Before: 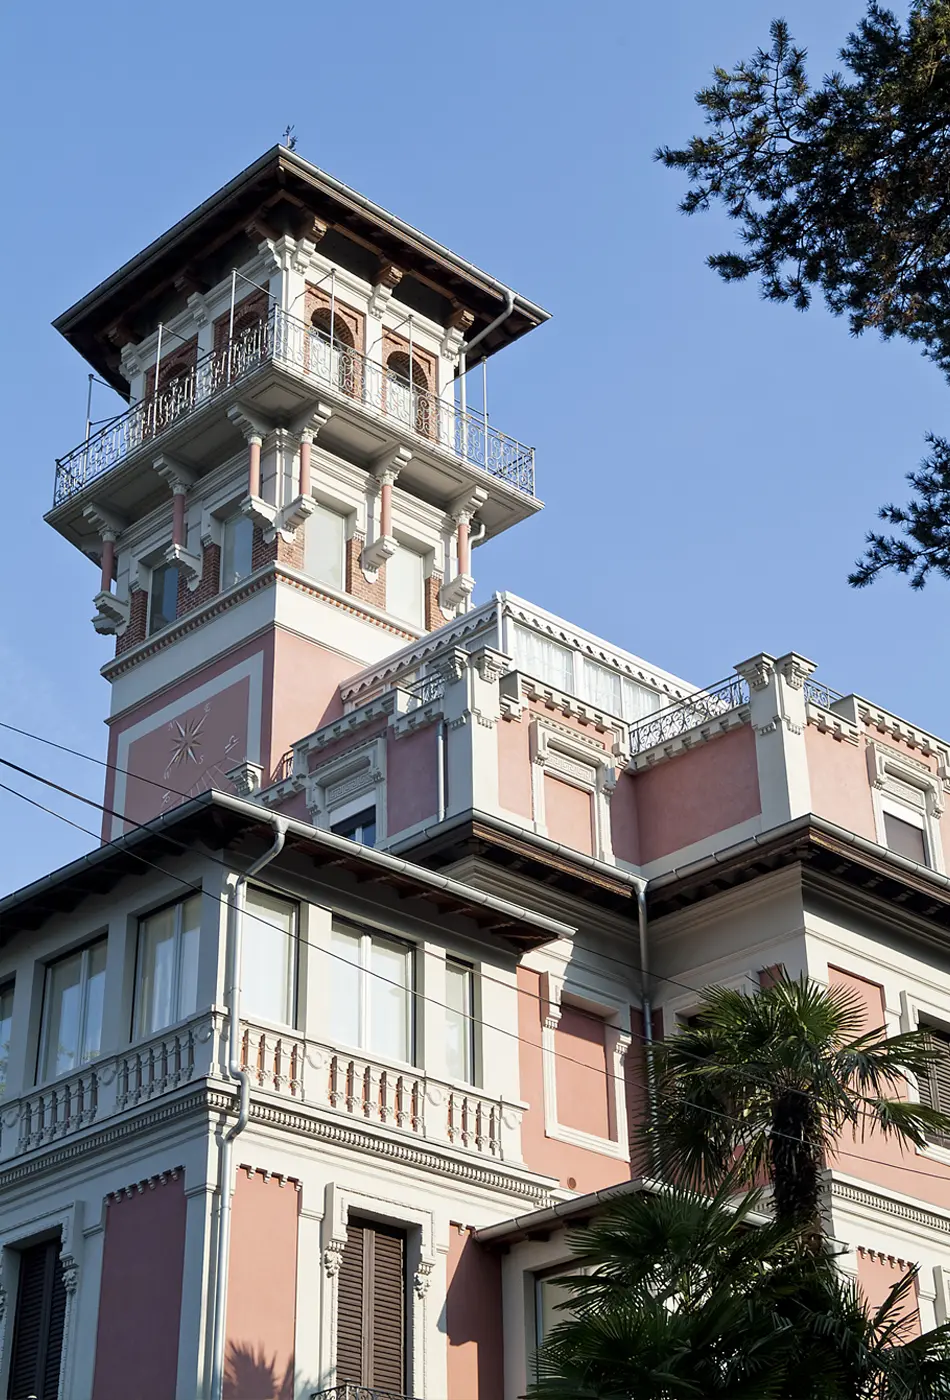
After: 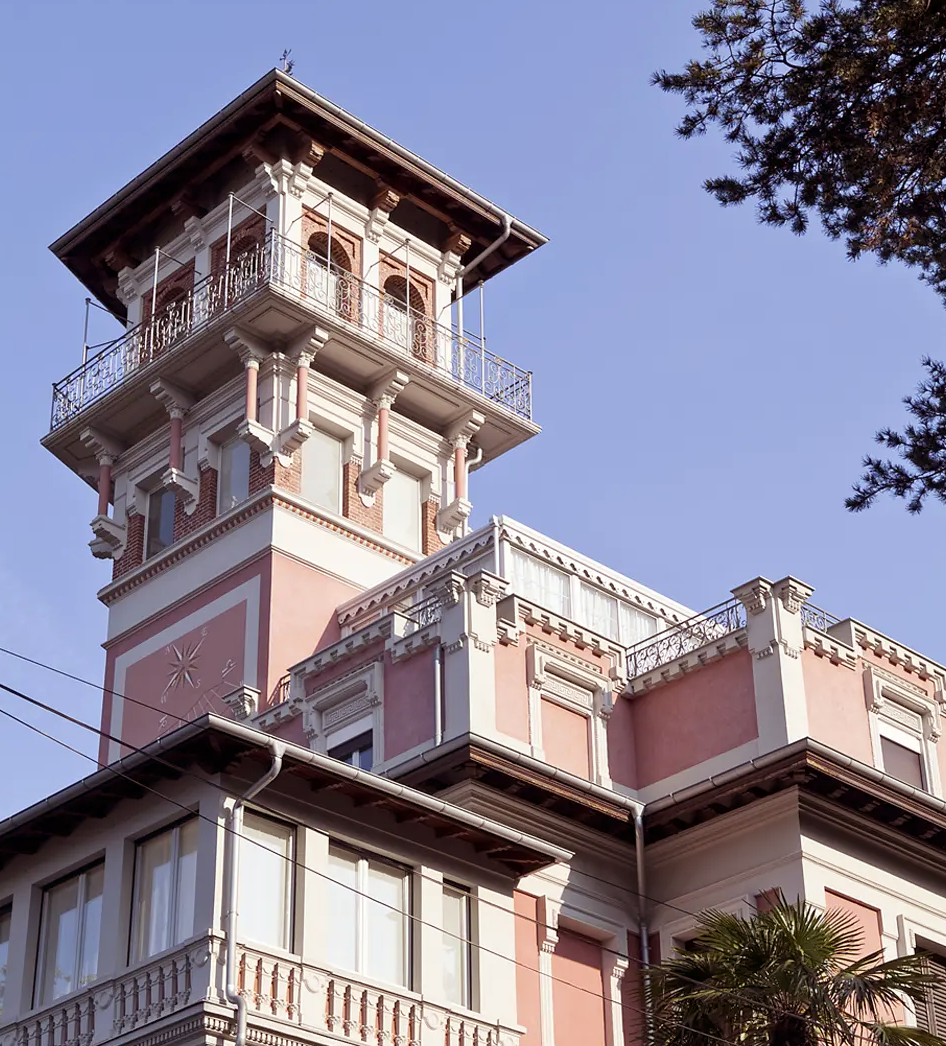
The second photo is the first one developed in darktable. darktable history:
rgb levels: mode RGB, independent channels, levels [[0, 0.474, 1], [0, 0.5, 1], [0, 0.5, 1]]
crop: left 0.387%, top 5.469%, bottom 19.809%
